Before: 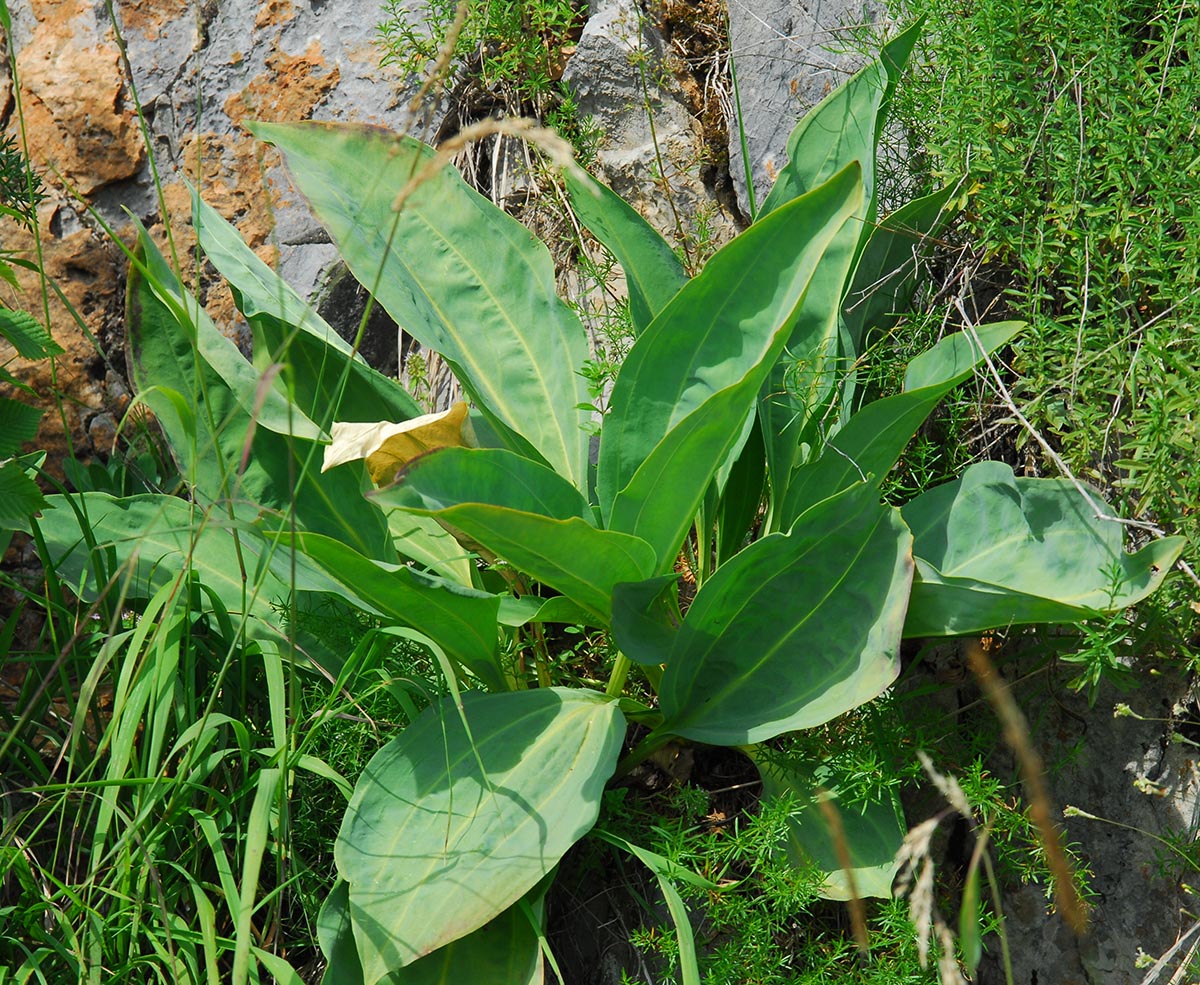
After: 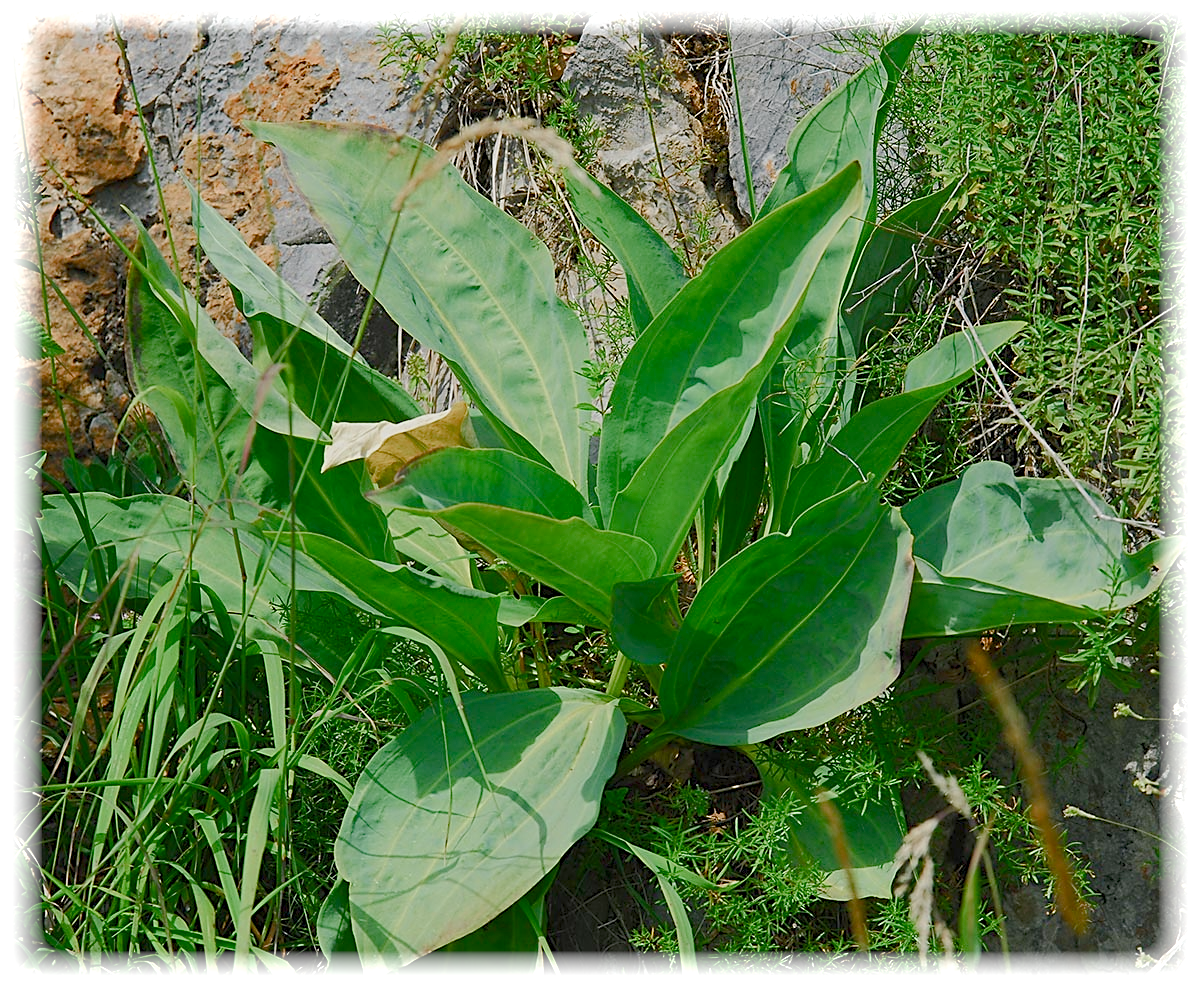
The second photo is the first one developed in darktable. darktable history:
color balance rgb: shadows lift › chroma 1%, shadows lift › hue 113°, highlights gain › chroma 0.2%, highlights gain › hue 333°, perceptual saturation grading › global saturation 20%, perceptual saturation grading › highlights -50%, perceptual saturation grading › shadows 25%, contrast -30%
tone equalizer: -8 EV -0.417 EV, -7 EV -0.389 EV, -6 EV -0.333 EV, -5 EV -0.222 EV, -3 EV 0.222 EV, -2 EV 0.333 EV, -1 EV 0.389 EV, +0 EV 0.417 EV, edges refinement/feathering 500, mask exposure compensation -1.57 EV, preserve details no
exposure: exposure -0.04 EV, compensate highlight preservation false
vignetting: fall-off start 93%, fall-off radius 5%, brightness 1, saturation -0.49, automatic ratio true, width/height ratio 1.332, shape 0.04, unbound false
sharpen: amount 0.55
